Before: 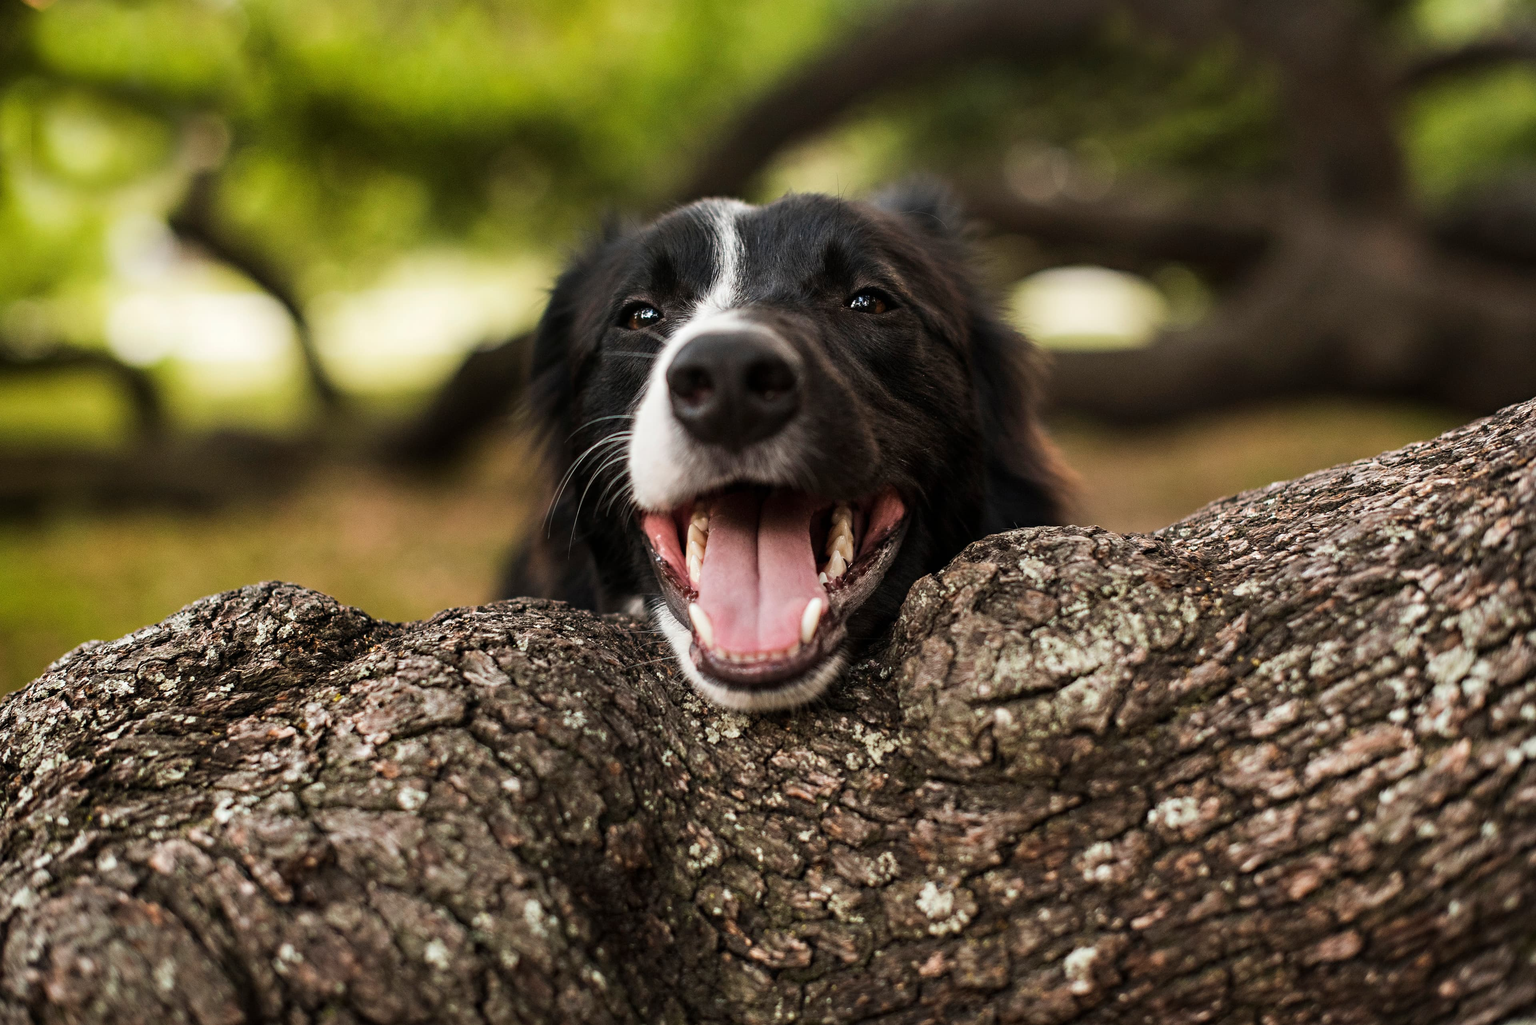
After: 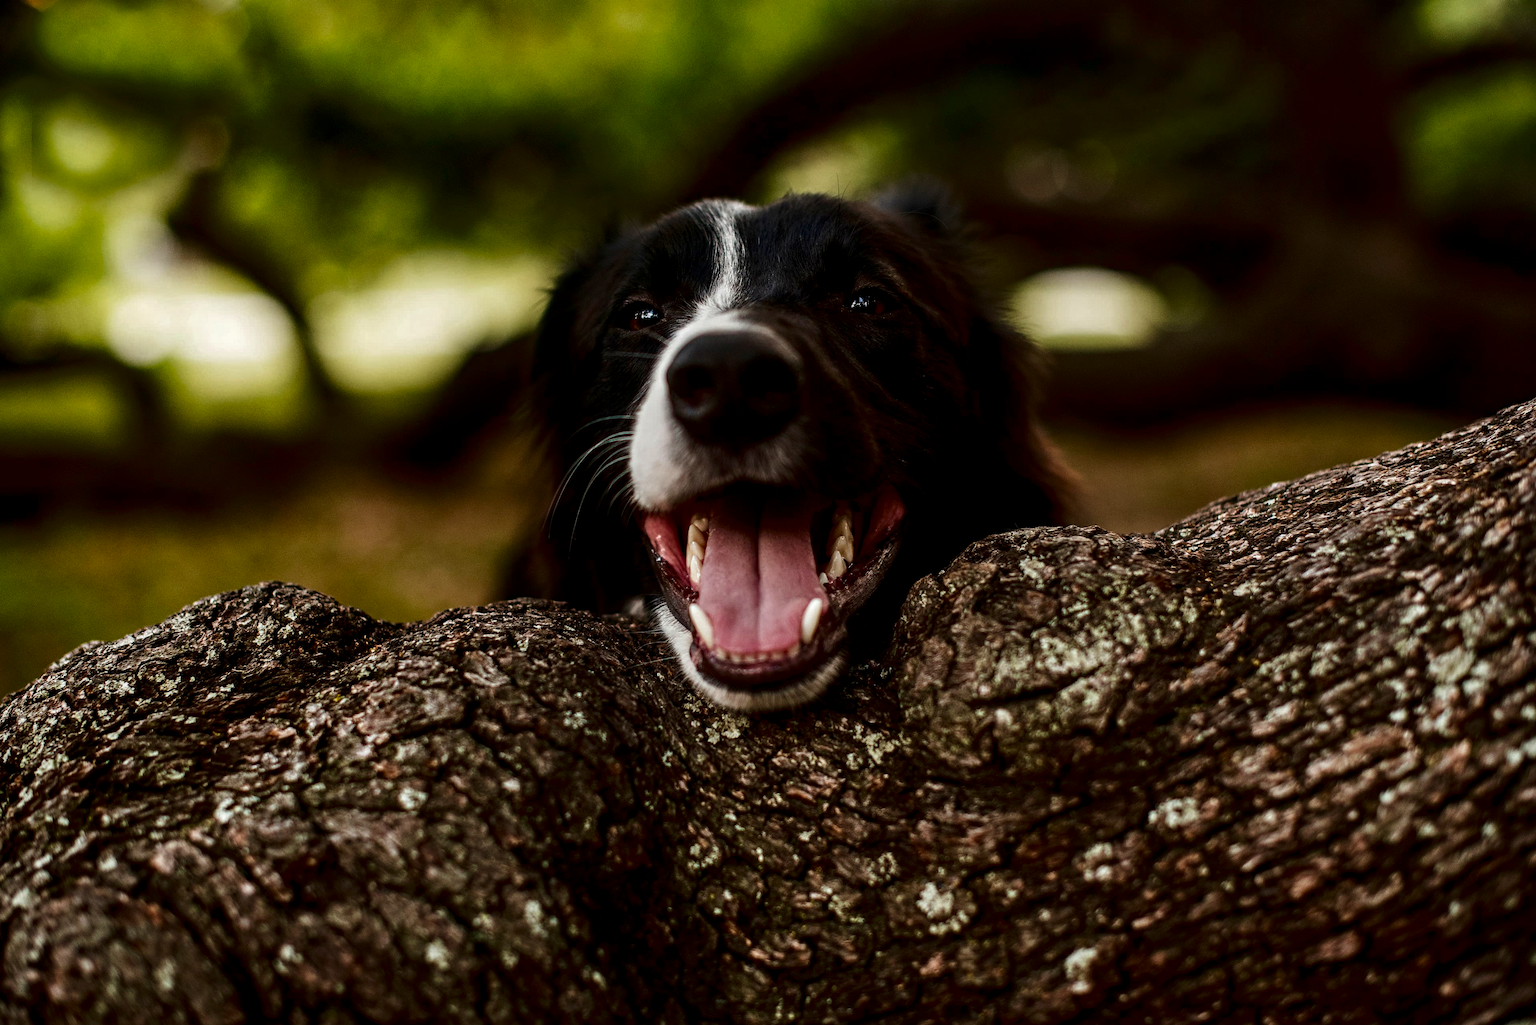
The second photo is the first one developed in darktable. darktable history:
velvia: strength 27%
contrast brightness saturation: brightness -0.52
local contrast: detail 130%
